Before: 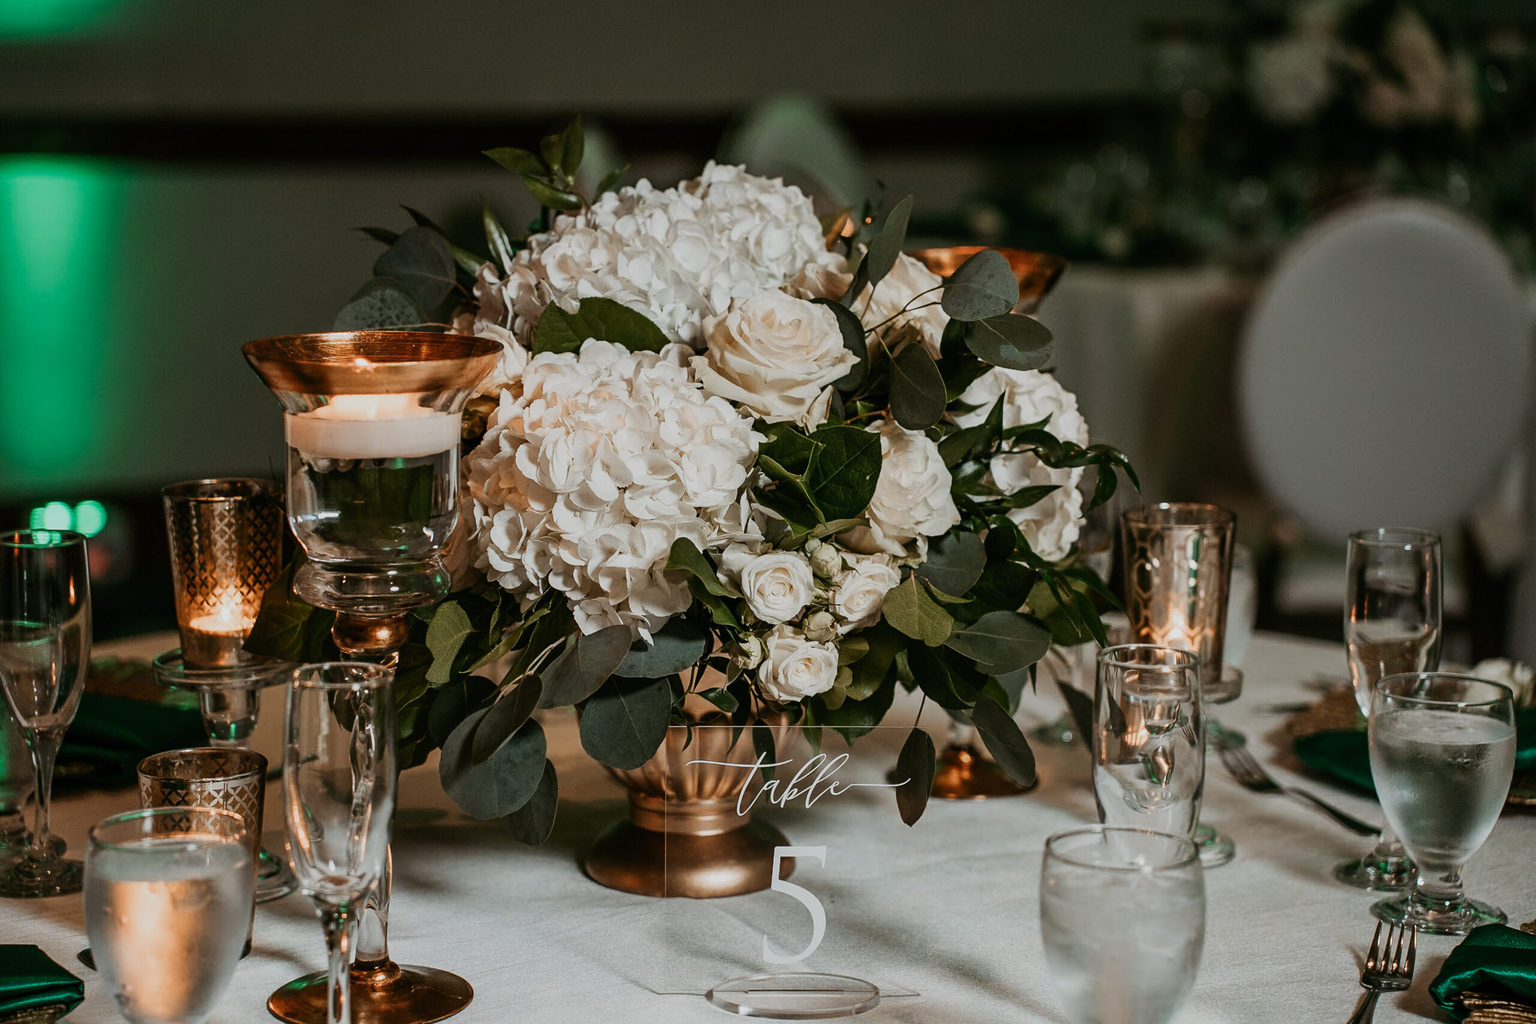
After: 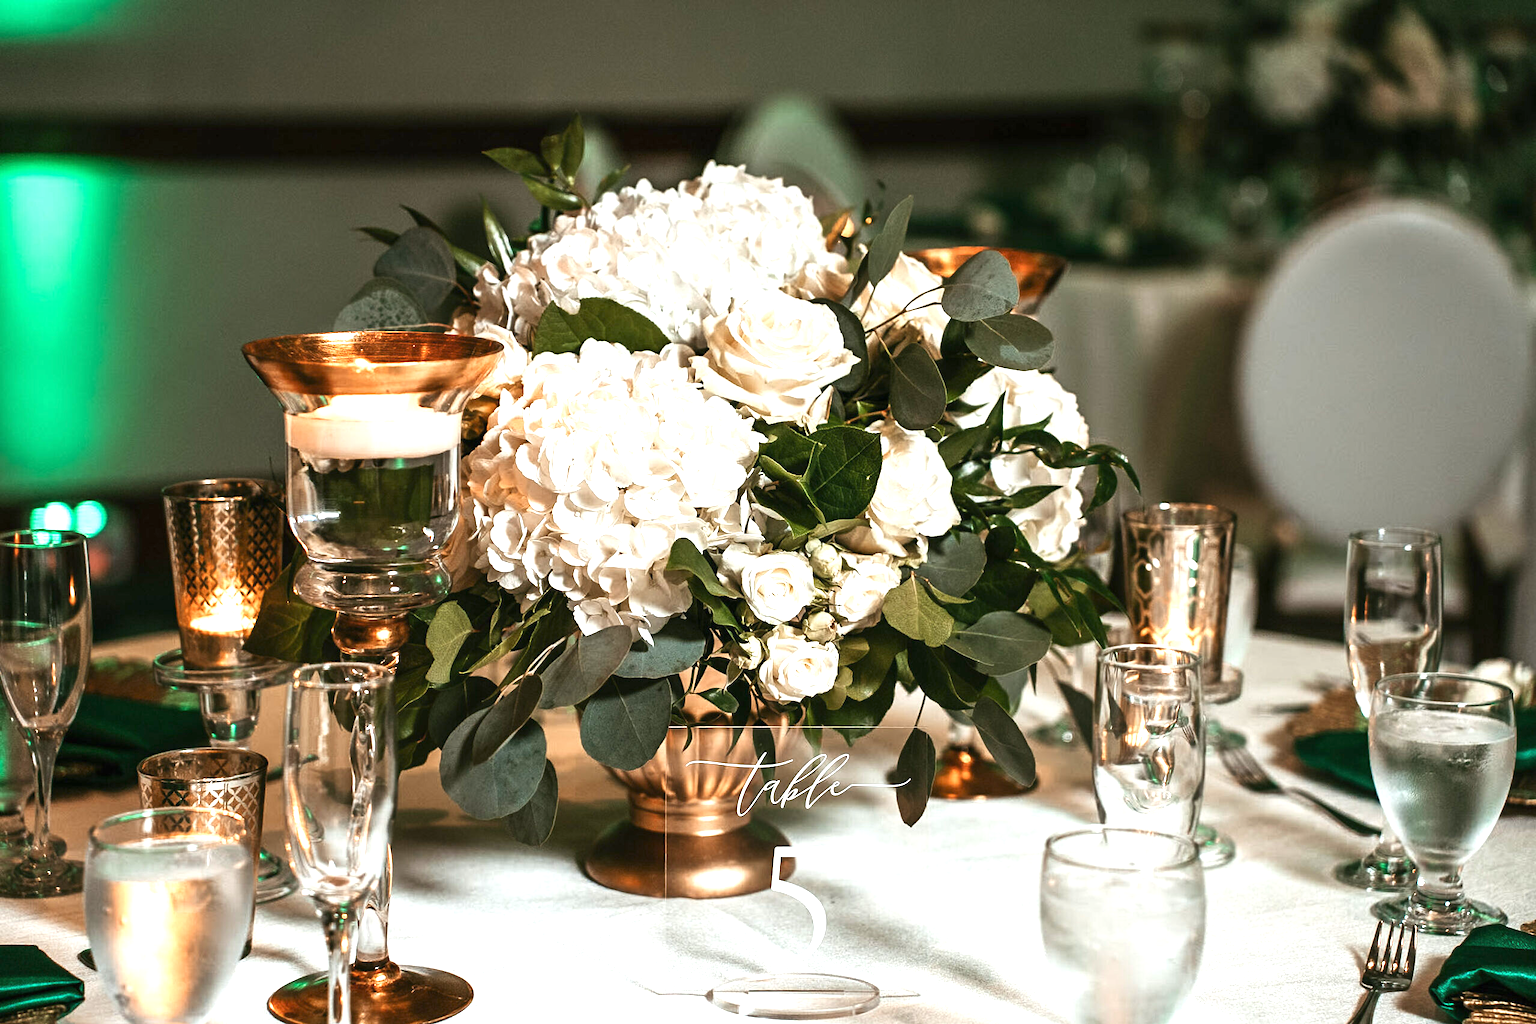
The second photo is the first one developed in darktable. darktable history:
exposure: black level correction 0, exposure 1.499 EV, compensate highlight preservation false
